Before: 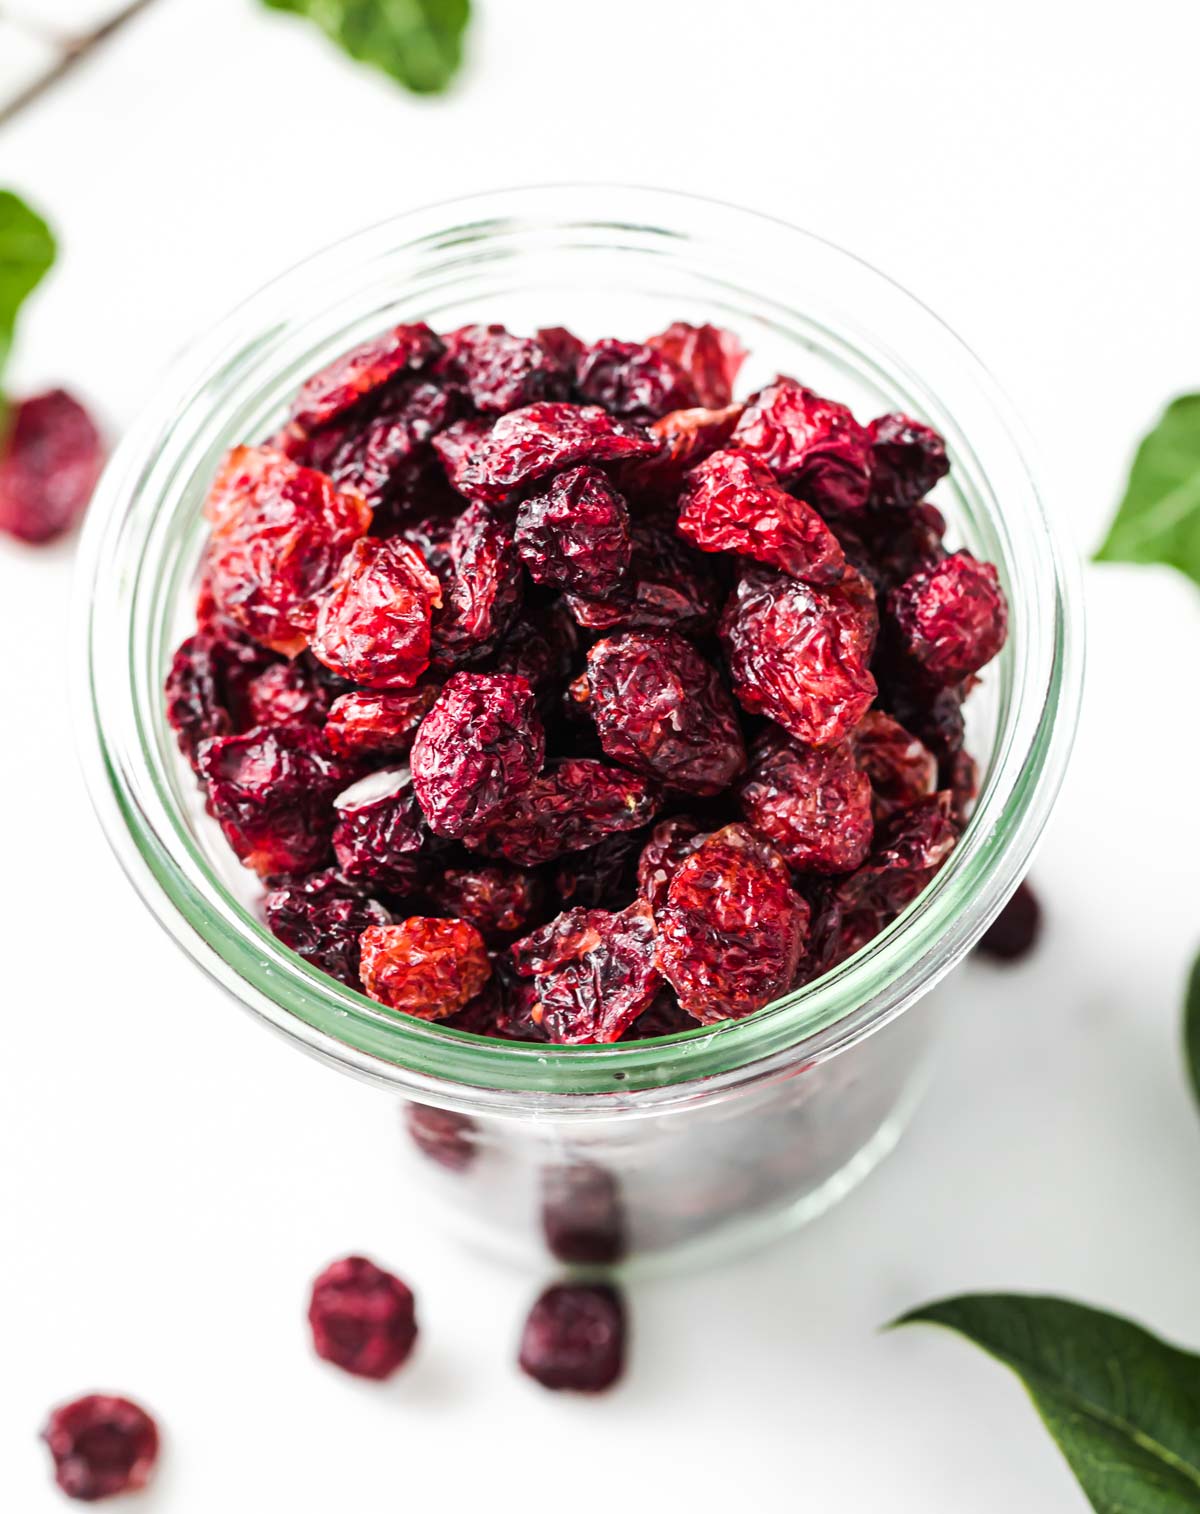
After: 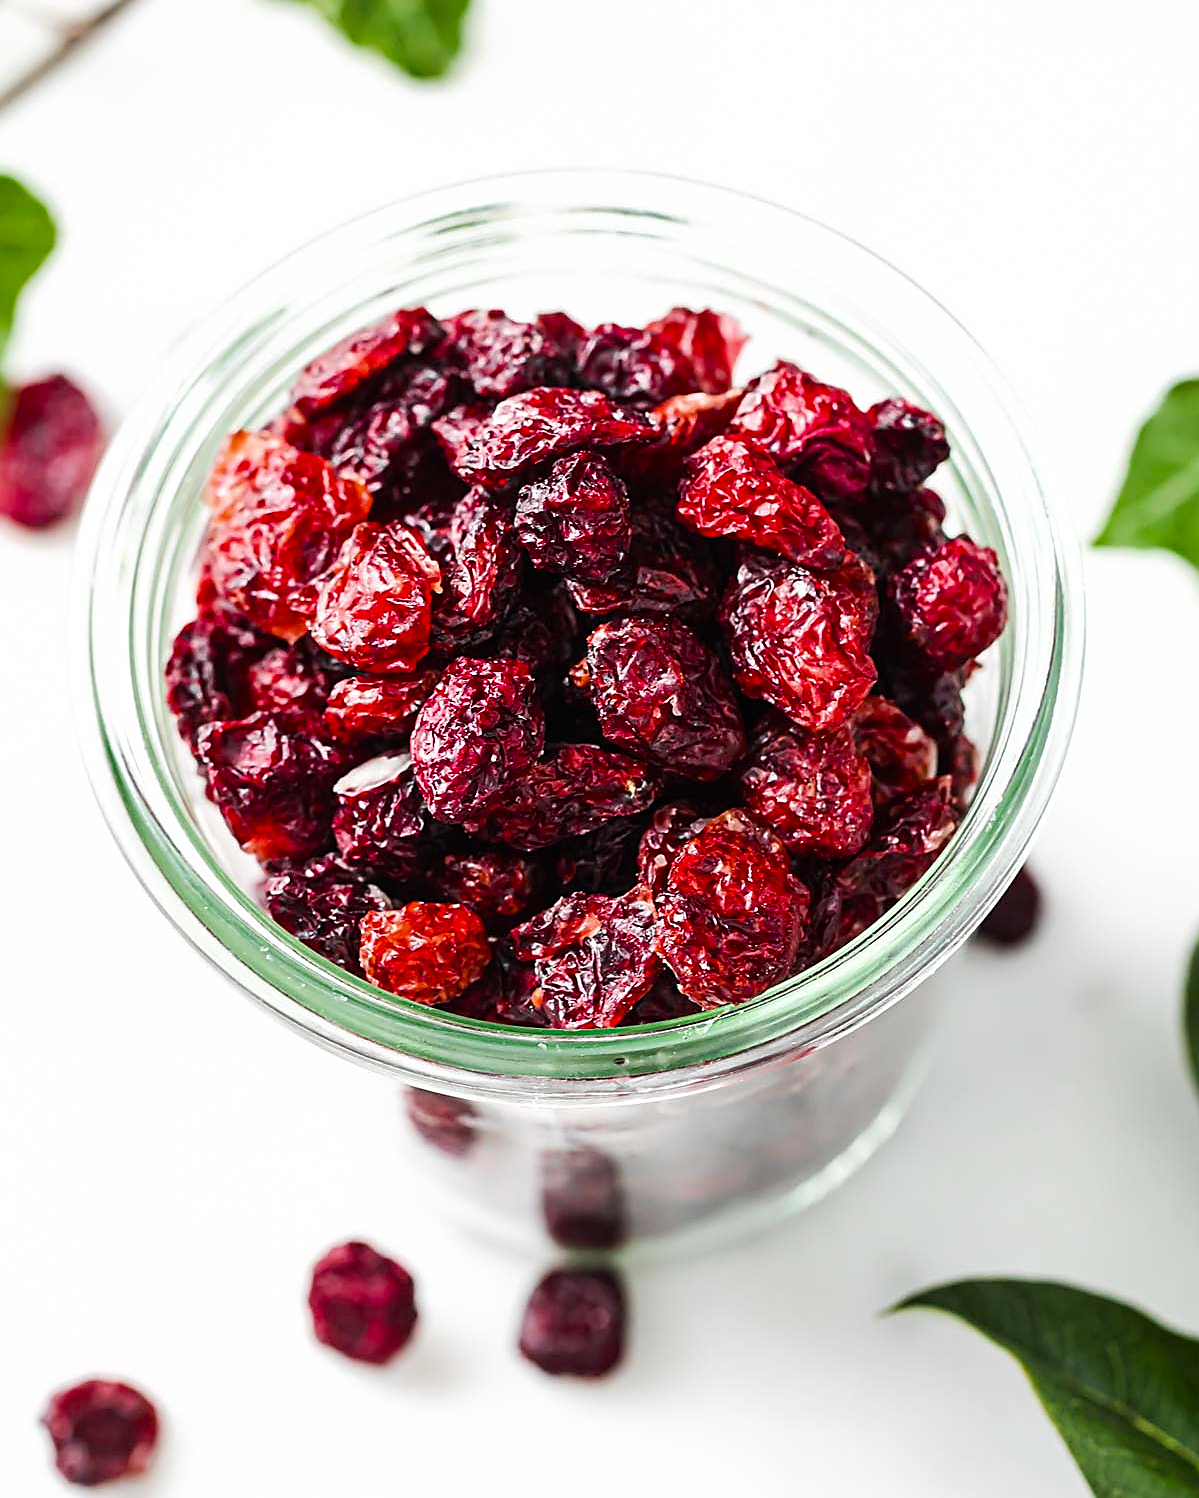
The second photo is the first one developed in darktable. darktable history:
crop: top 1.049%, right 0.001%
color balance rgb: perceptual saturation grading › global saturation 8.89%, saturation formula JzAzBz (2021)
sharpen: radius 1.4, amount 1.25, threshold 0.7
